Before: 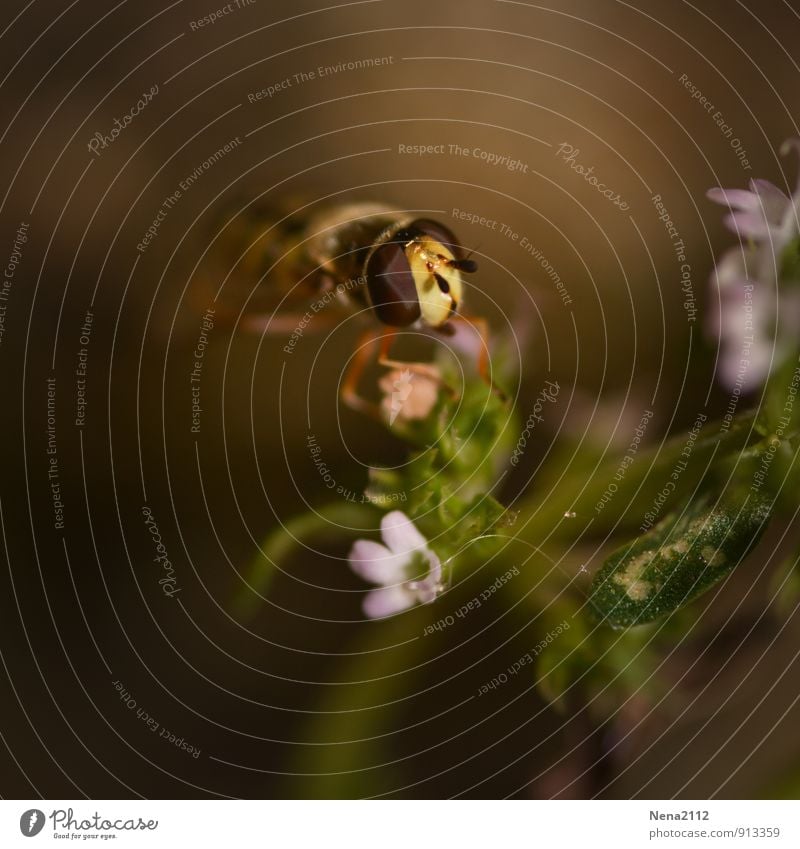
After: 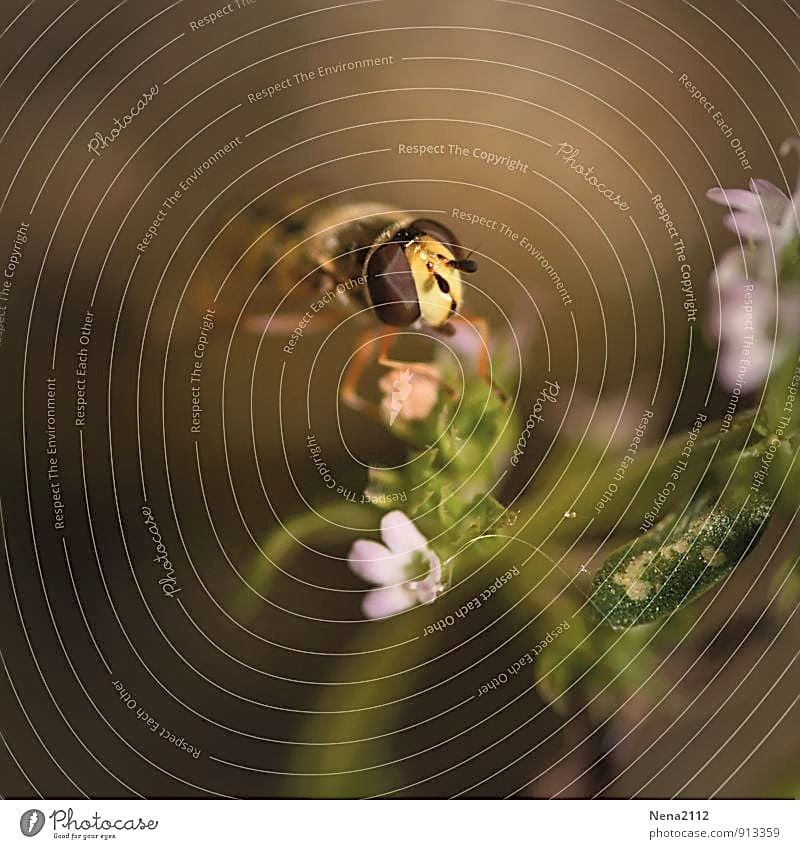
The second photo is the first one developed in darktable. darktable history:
tone curve: curves: ch0 [(0, 0) (0.003, 0.013) (0.011, 0.017) (0.025, 0.035) (0.044, 0.093) (0.069, 0.146) (0.1, 0.179) (0.136, 0.243) (0.177, 0.294) (0.224, 0.332) (0.277, 0.412) (0.335, 0.454) (0.399, 0.531) (0.468, 0.611) (0.543, 0.669) (0.623, 0.738) (0.709, 0.823) (0.801, 0.881) (0.898, 0.951) (1, 1)], color space Lab, independent channels, preserve colors none
sharpen: amount 1.016
